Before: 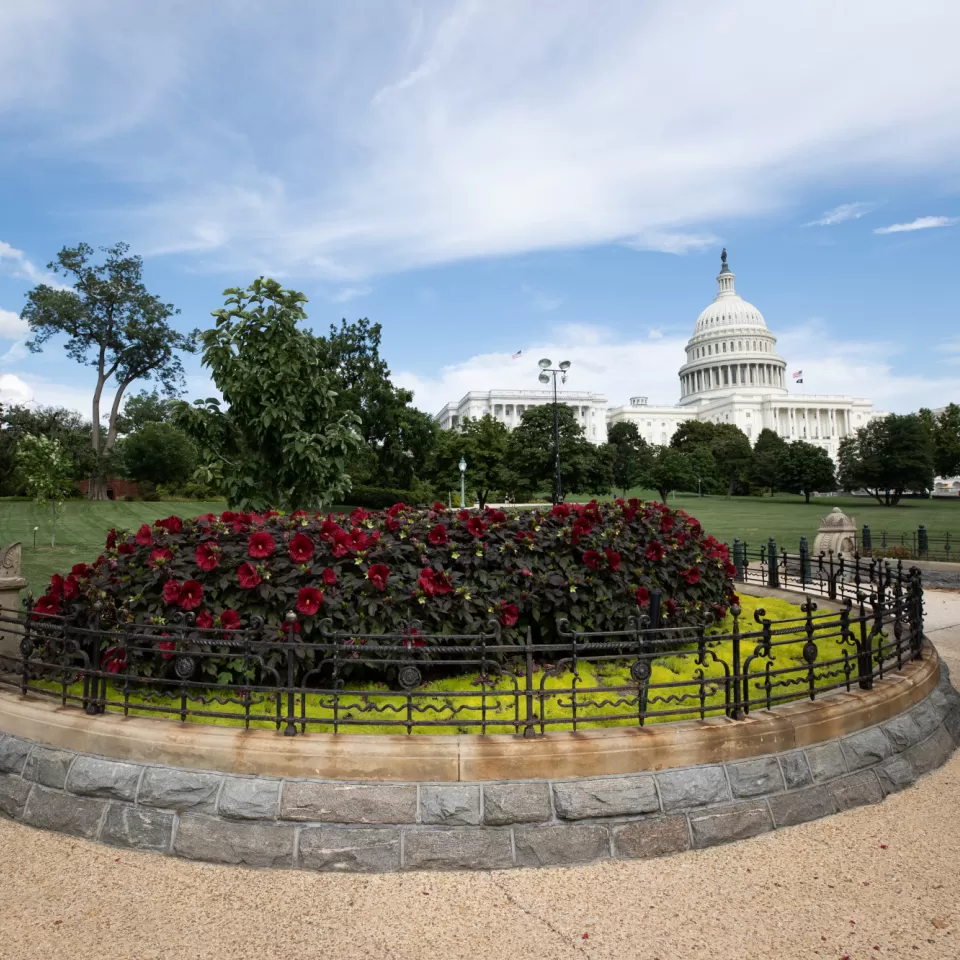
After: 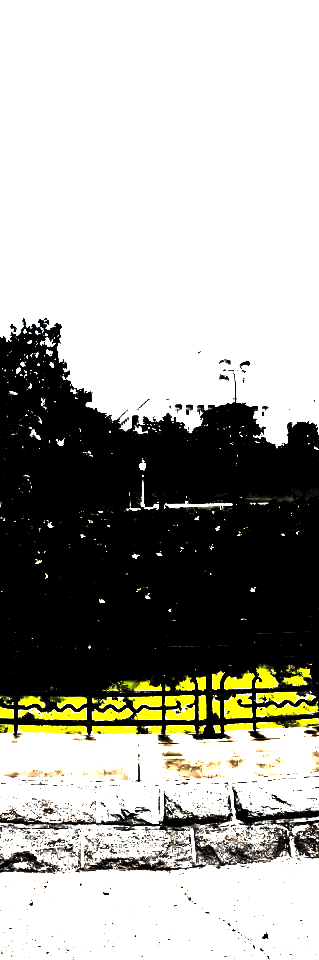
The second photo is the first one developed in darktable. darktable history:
crop: left 33.36%, right 33.36%
levels: levels [0.721, 0.937, 0.997]
contrast brightness saturation: contrast 0.15, brightness -0.01, saturation 0.1
exposure: black level correction 0.001, exposure 2 EV, compensate highlight preservation false
